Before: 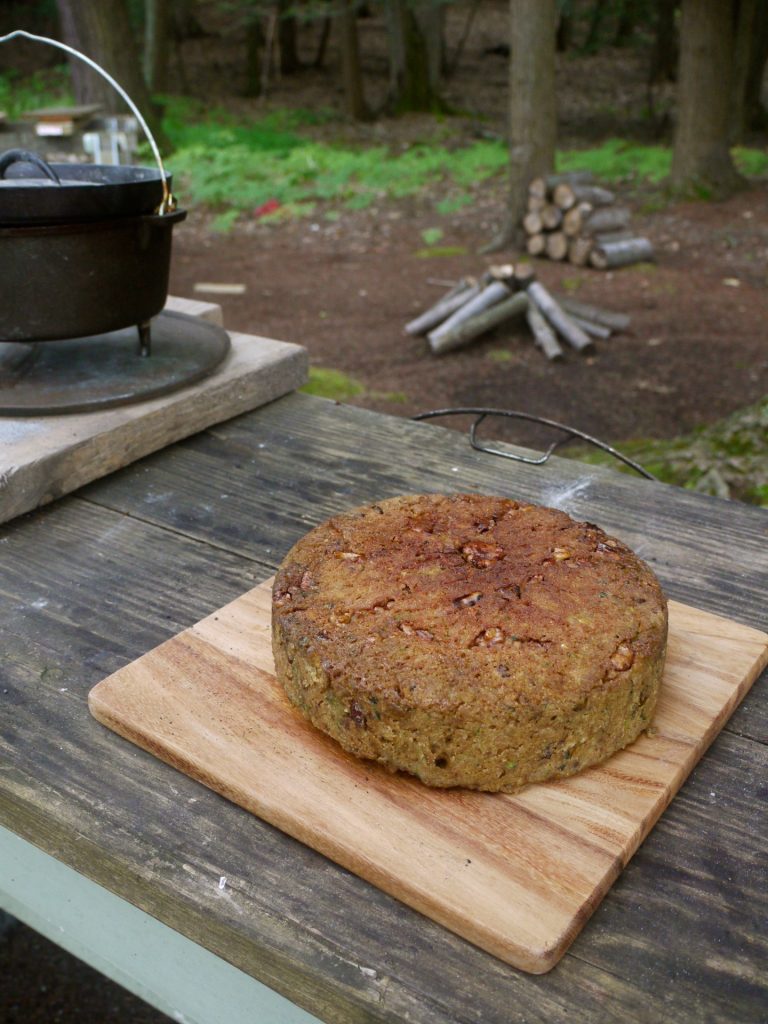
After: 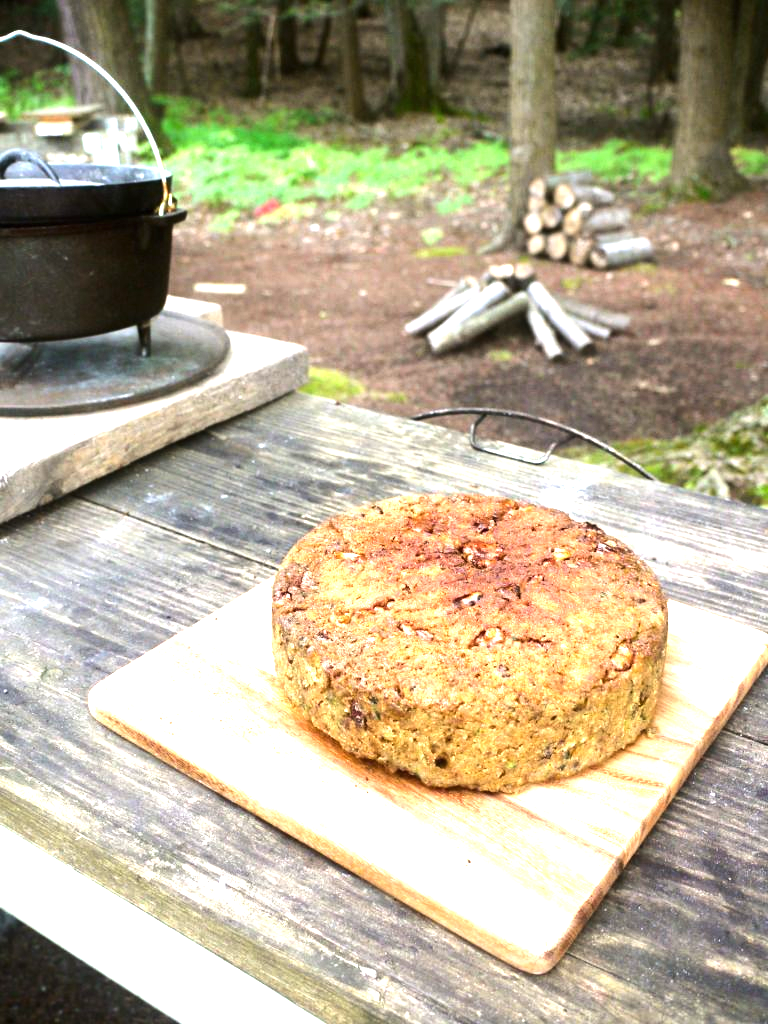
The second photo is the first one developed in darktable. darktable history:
exposure: black level correction 0, exposure 1.5 EV, compensate exposure bias true, compensate highlight preservation false
tone equalizer: -8 EV -0.75 EV, -7 EV -0.7 EV, -6 EV -0.6 EV, -5 EV -0.4 EV, -3 EV 0.4 EV, -2 EV 0.6 EV, -1 EV 0.7 EV, +0 EV 0.75 EV, edges refinement/feathering 500, mask exposure compensation -1.57 EV, preserve details no
